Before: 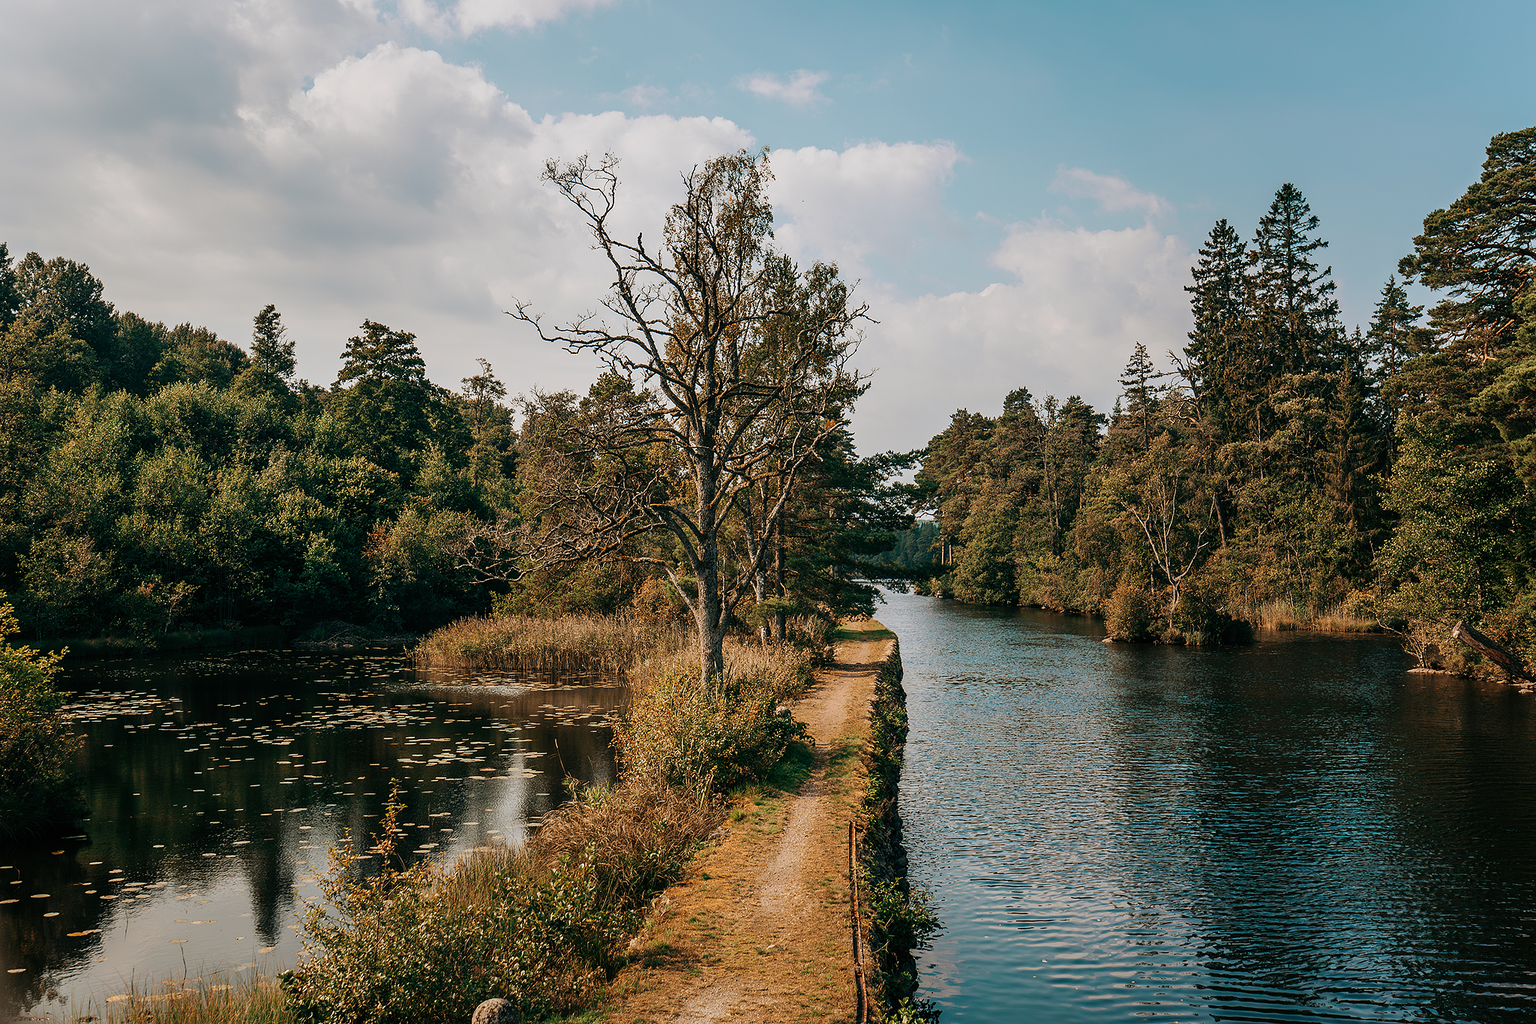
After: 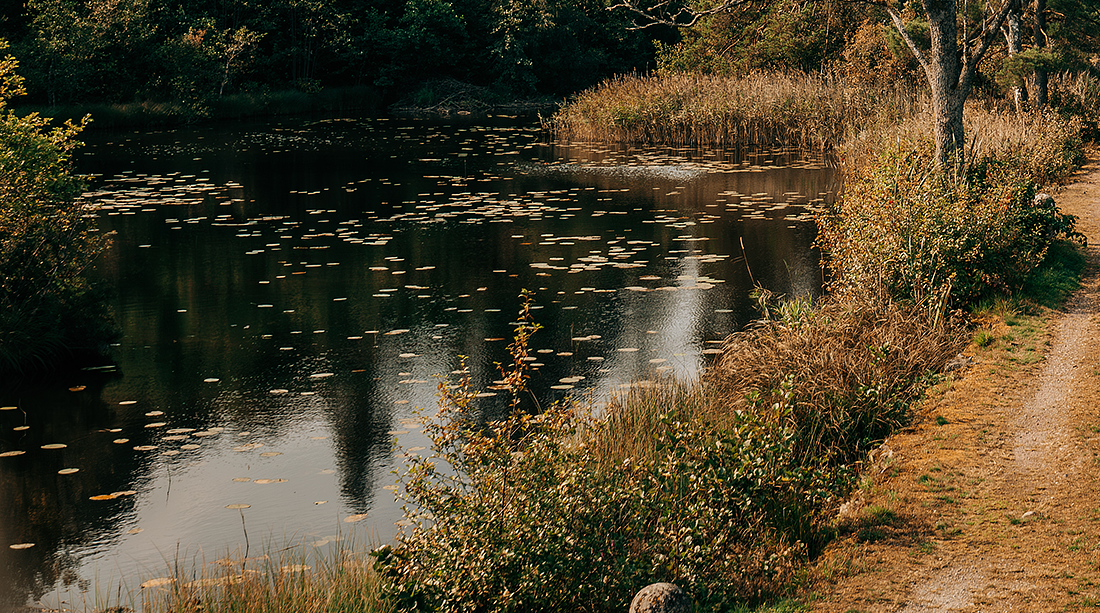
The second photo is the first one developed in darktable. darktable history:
crop and rotate: top 54.864%, right 46.279%, bottom 0.181%
